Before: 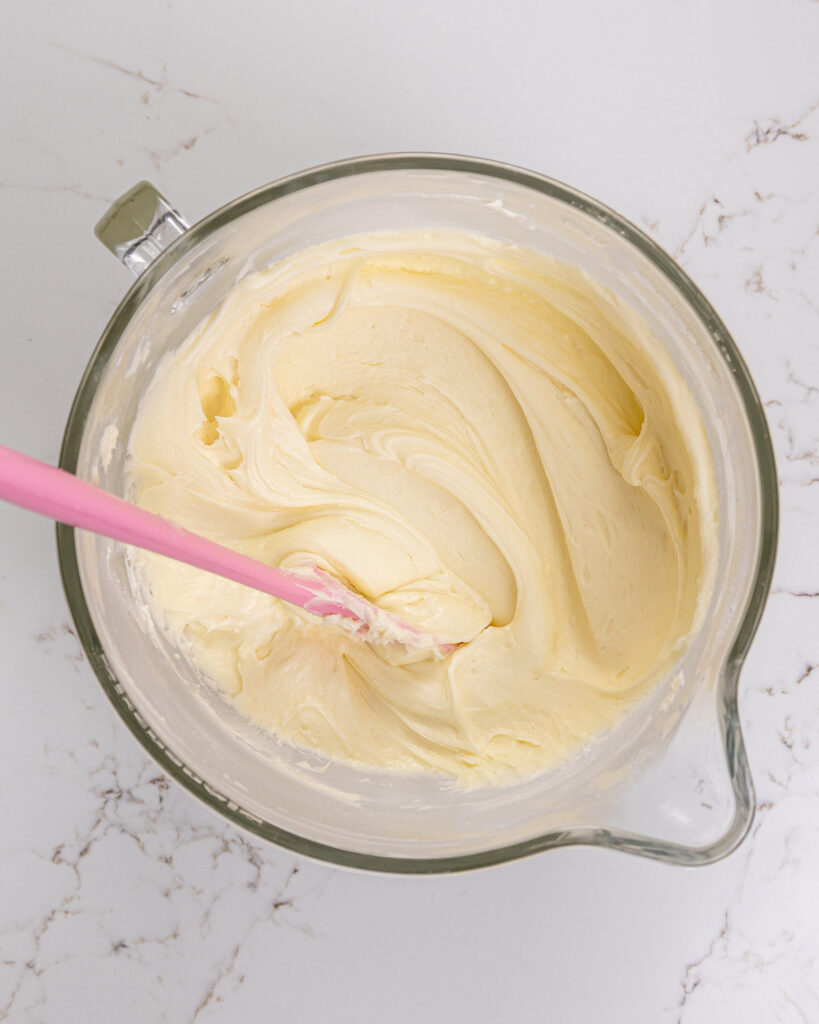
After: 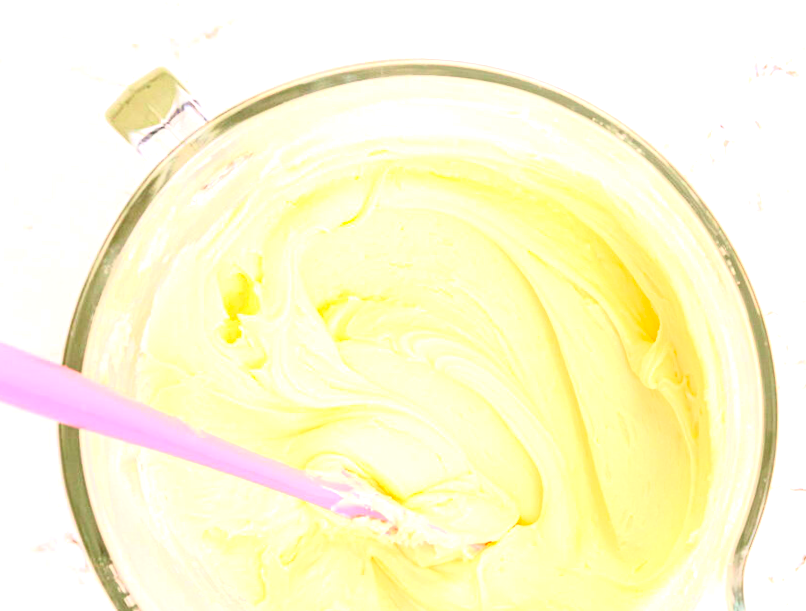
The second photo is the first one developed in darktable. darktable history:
tone curve: curves: ch0 [(0, 0) (0.091, 0.077) (0.389, 0.458) (0.745, 0.82) (0.844, 0.908) (0.909, 0.942) (1, 0.973)]; ch1 [(0, 0) (0.437, 0.404) (0.5, 0.5) (0.529, 0.556) (0.58, 0.603) (0.616, 0.649) (1, 1)]; ch2 [(0, 0) (0.442, 0.415) (0.5, 0.5) (0.535, 0.557) (0.585, 0.62) (1, 1)], color space Lab, independent channels, preserve colors none
rotate and perspective: rotation -0.013°, lens shift (vertical) -0.027, lens shift (horizontal) 0.178, crop left 0.016, crop right 0.989, crop top 0.082, crop bottom 0.918
color balance: output saturation 110%
crop and rotate: top 4.848%, bottom 29.503%
exposure: black level correction 0.009, exposure 1.425 EV, compensate highlight preservation false
